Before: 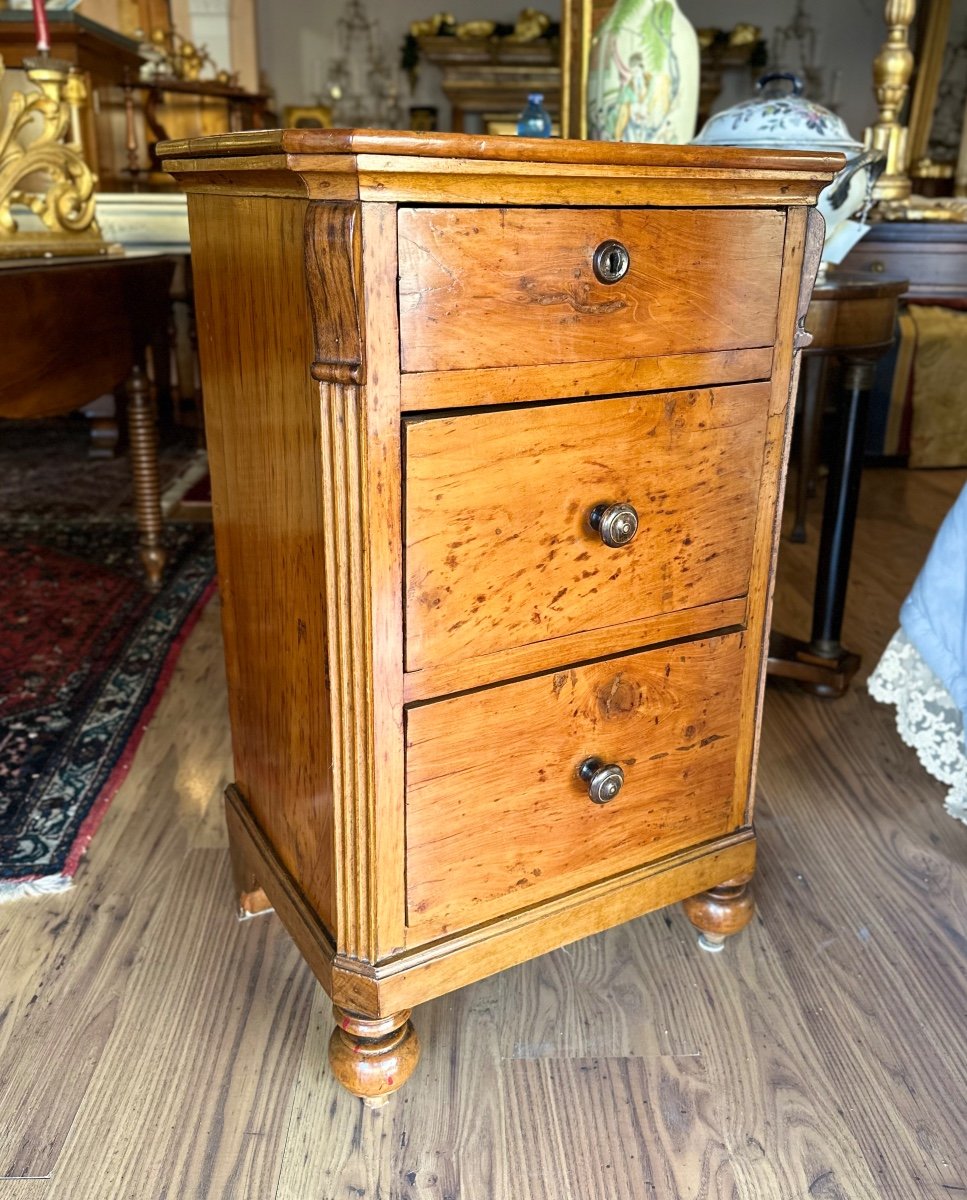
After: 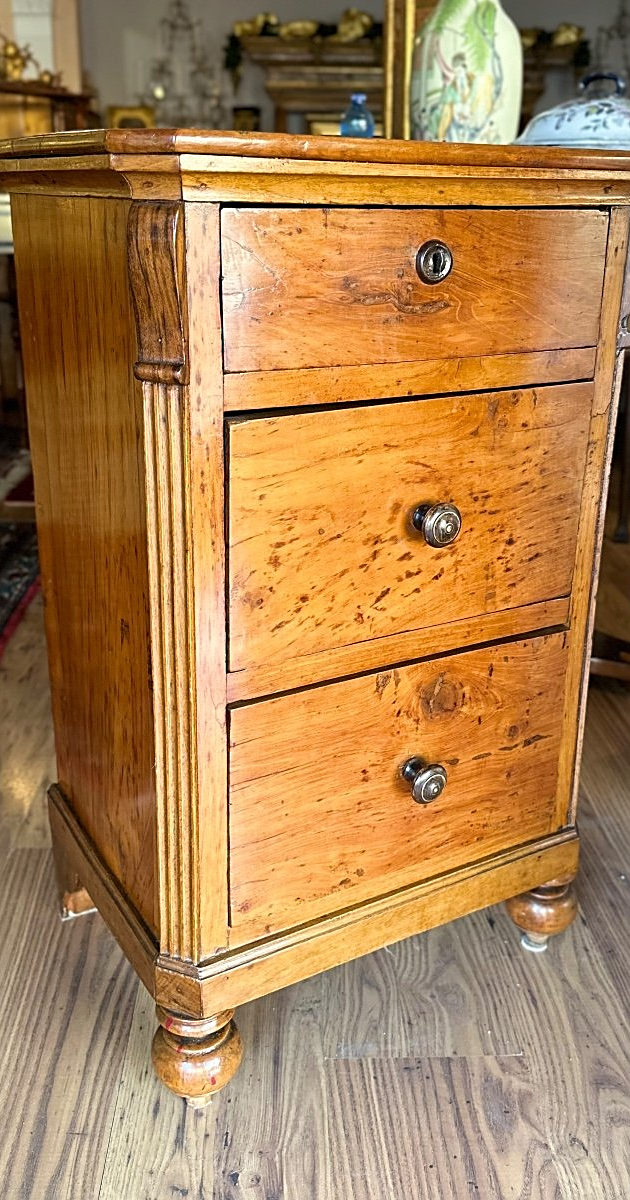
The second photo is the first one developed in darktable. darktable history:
crop and rotate: left 18.33%, right 16.479%
sharpen: radius 1.969
